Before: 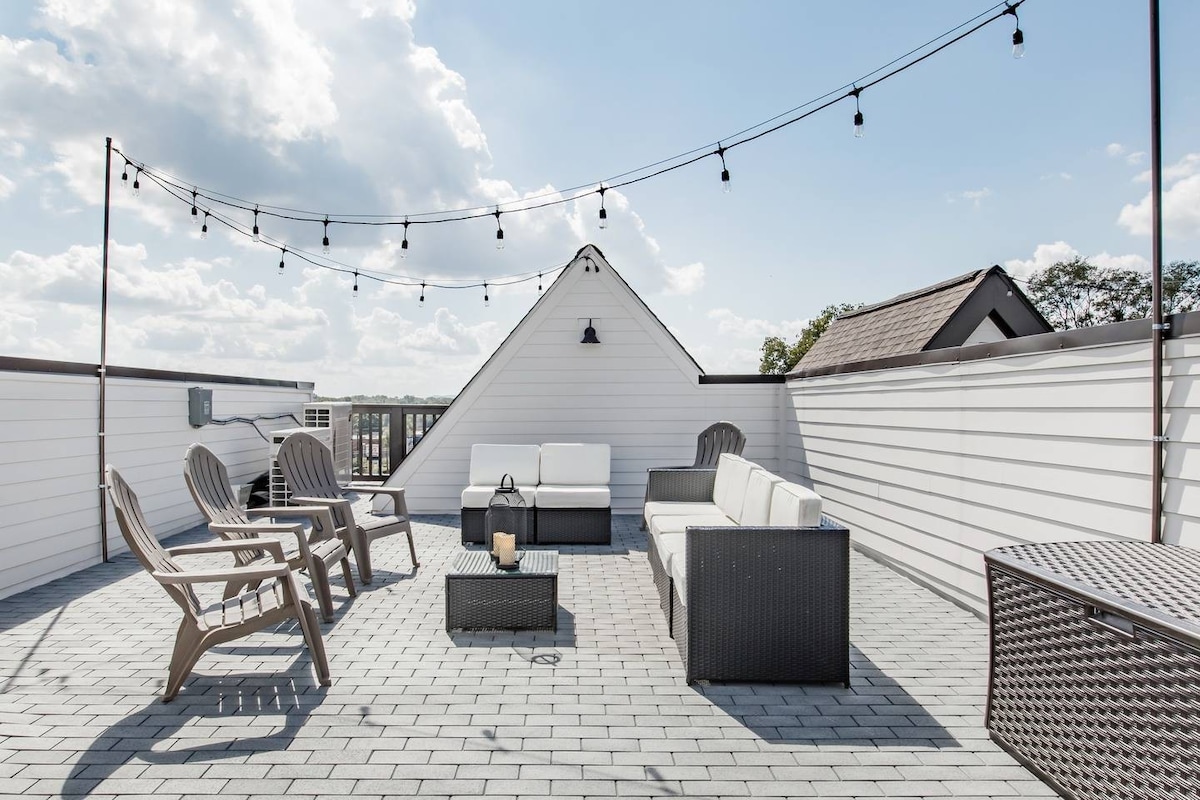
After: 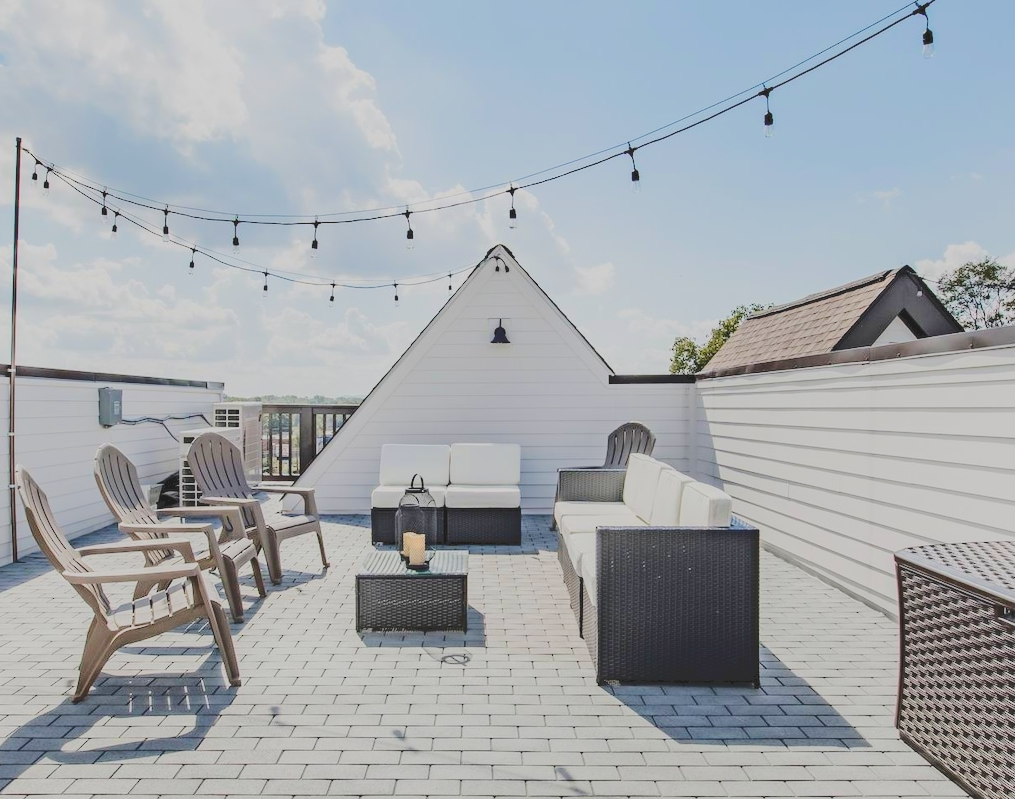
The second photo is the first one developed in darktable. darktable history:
velvia: on, module defaults
filmic rgb: black relative exposure -6.53 EV, white relative exposure 4.75 EV, hardness 3.15, contrast 0.806, color science v4 (2020)
crop: left 7.571%, right 7.812%
tone curve: curves: ch0 [(0, 0) (0.003, 0.177) (0.011, 0.177) (0.025, 0.176) (0.044, 0.178) (0.069, 0.186) (0.1, 0.194) (0.136, 0.203) (0.177, 0.223) (0.224, 0.255) (0.277, 0.305) (0.335, 0.383) (0.399, 0.467) (0.468, 0.546) (0.543, 0.616) (0.623, 0.694) (0.709, 0.764) (0.801, 0.834) (0.898, 0.901) (1, 1)], color space Lab, linked channels, preserve colors none
